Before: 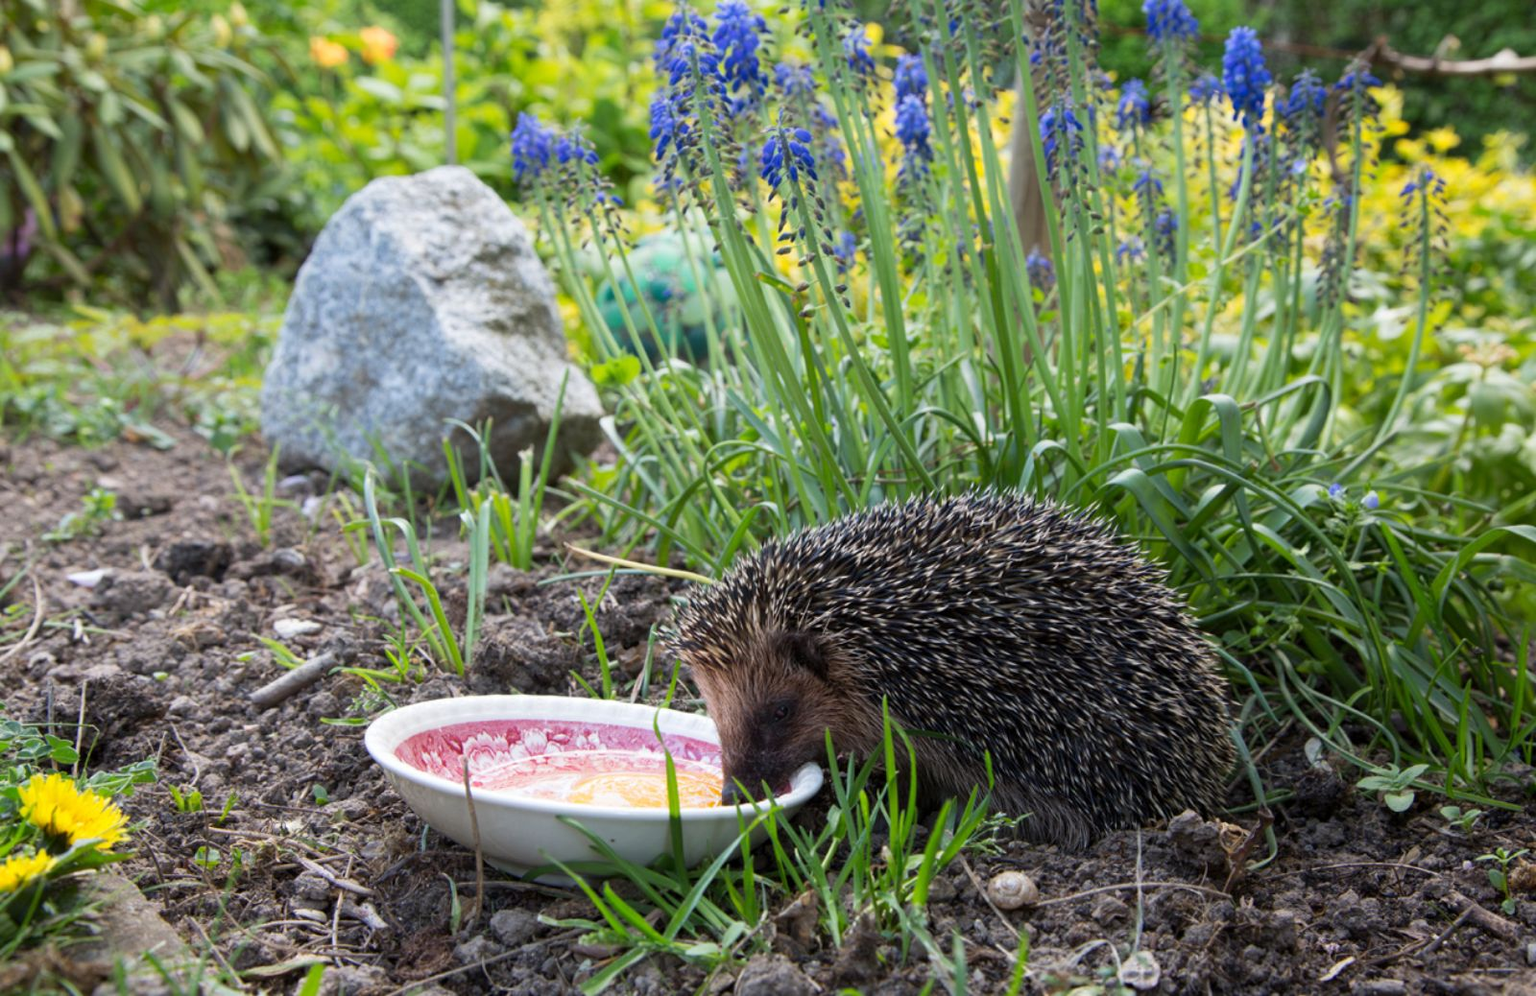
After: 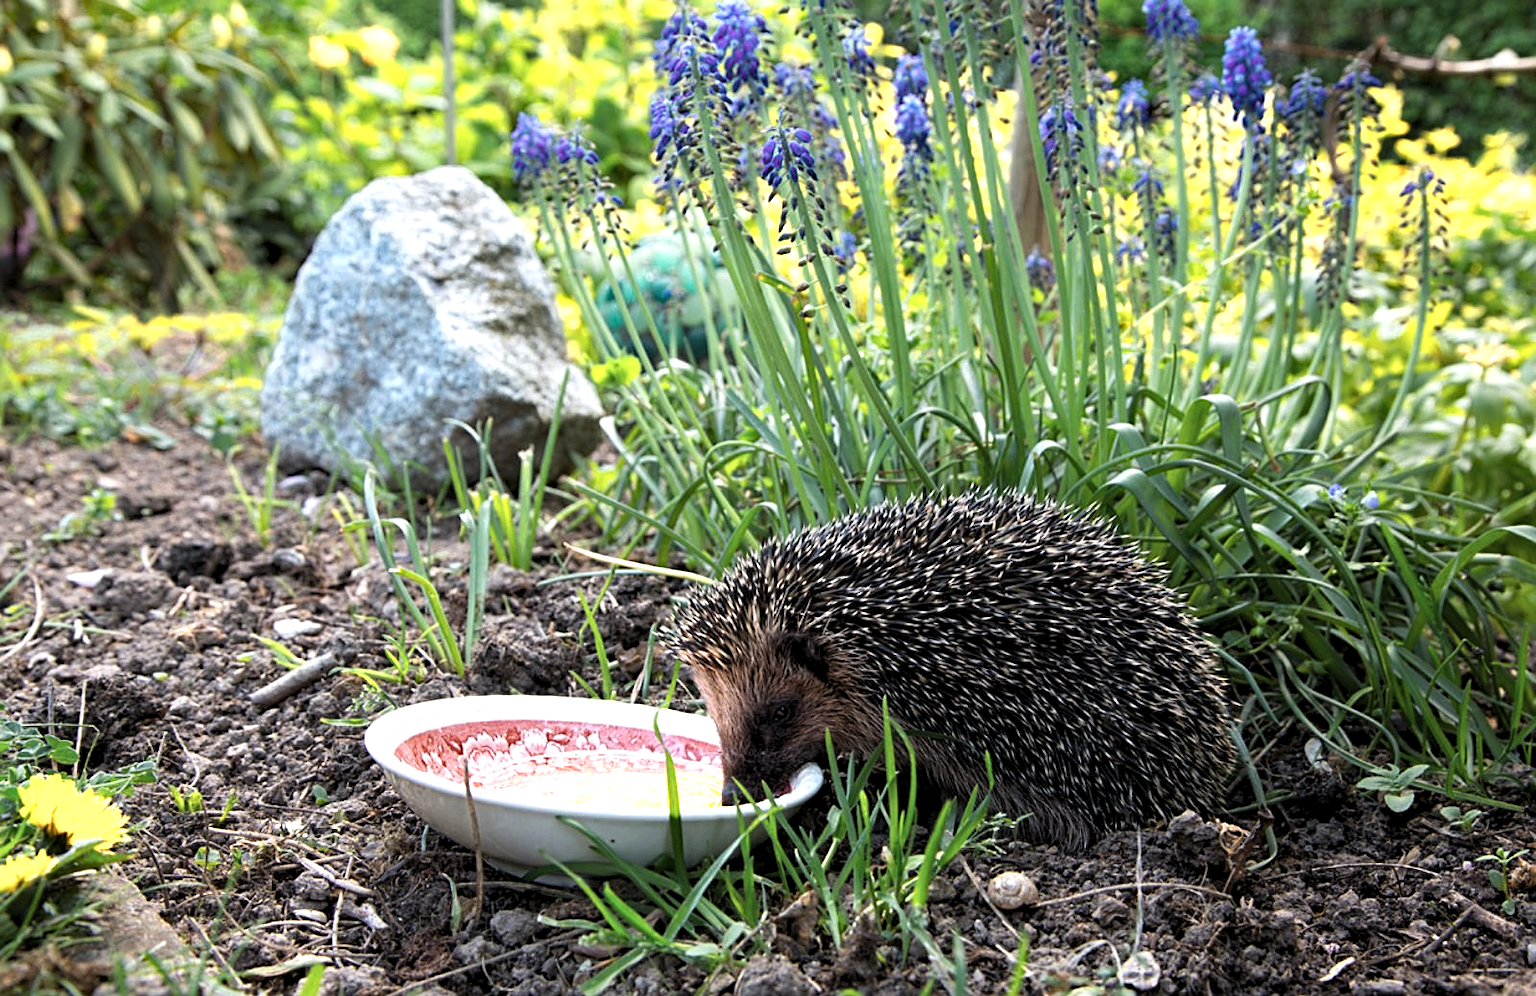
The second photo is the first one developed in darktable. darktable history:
haze removal: compatibility mode true, adaptive false
sharpen: on, module defaults
color zones: curves: ch0 [(0.018, 0.548) (0.197, 0.654) (0.425, 0.447) (0.605, 0.658) (0.732, 0.579)]; ch1 [(0.105, 0.531) (0.224, 0.531) (0.386, 0.39) (0.618, 0.456) (0.732, 0.456) (0.956, 0.421)]; ch2 [(0.039, 0.583) (0.215, 0.465) (0.399, 0.544) (0.465, 0.548) (0.614, 0.447) (0.724, 0.43) (0.882, 0.623) (0.956, 0.632)]
levels: white 99.91%, levels [0.062, 0.494, 0.925]
exposure: exposure 0.202 EV, compensate exposure bias true, compensate highlight preservation false
